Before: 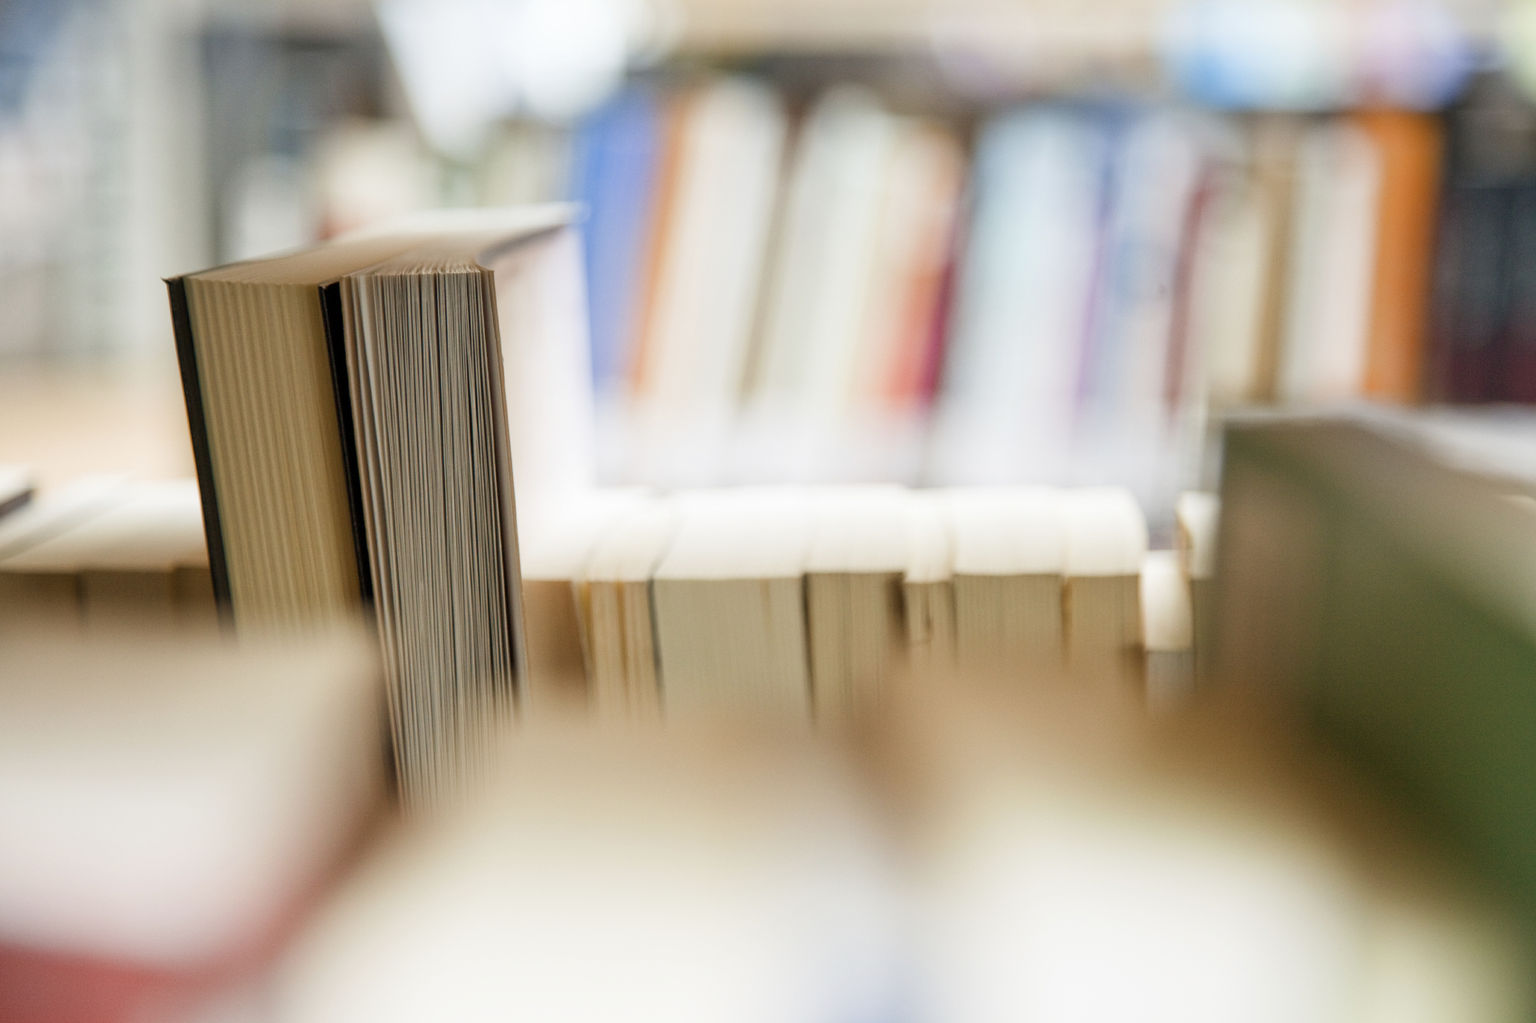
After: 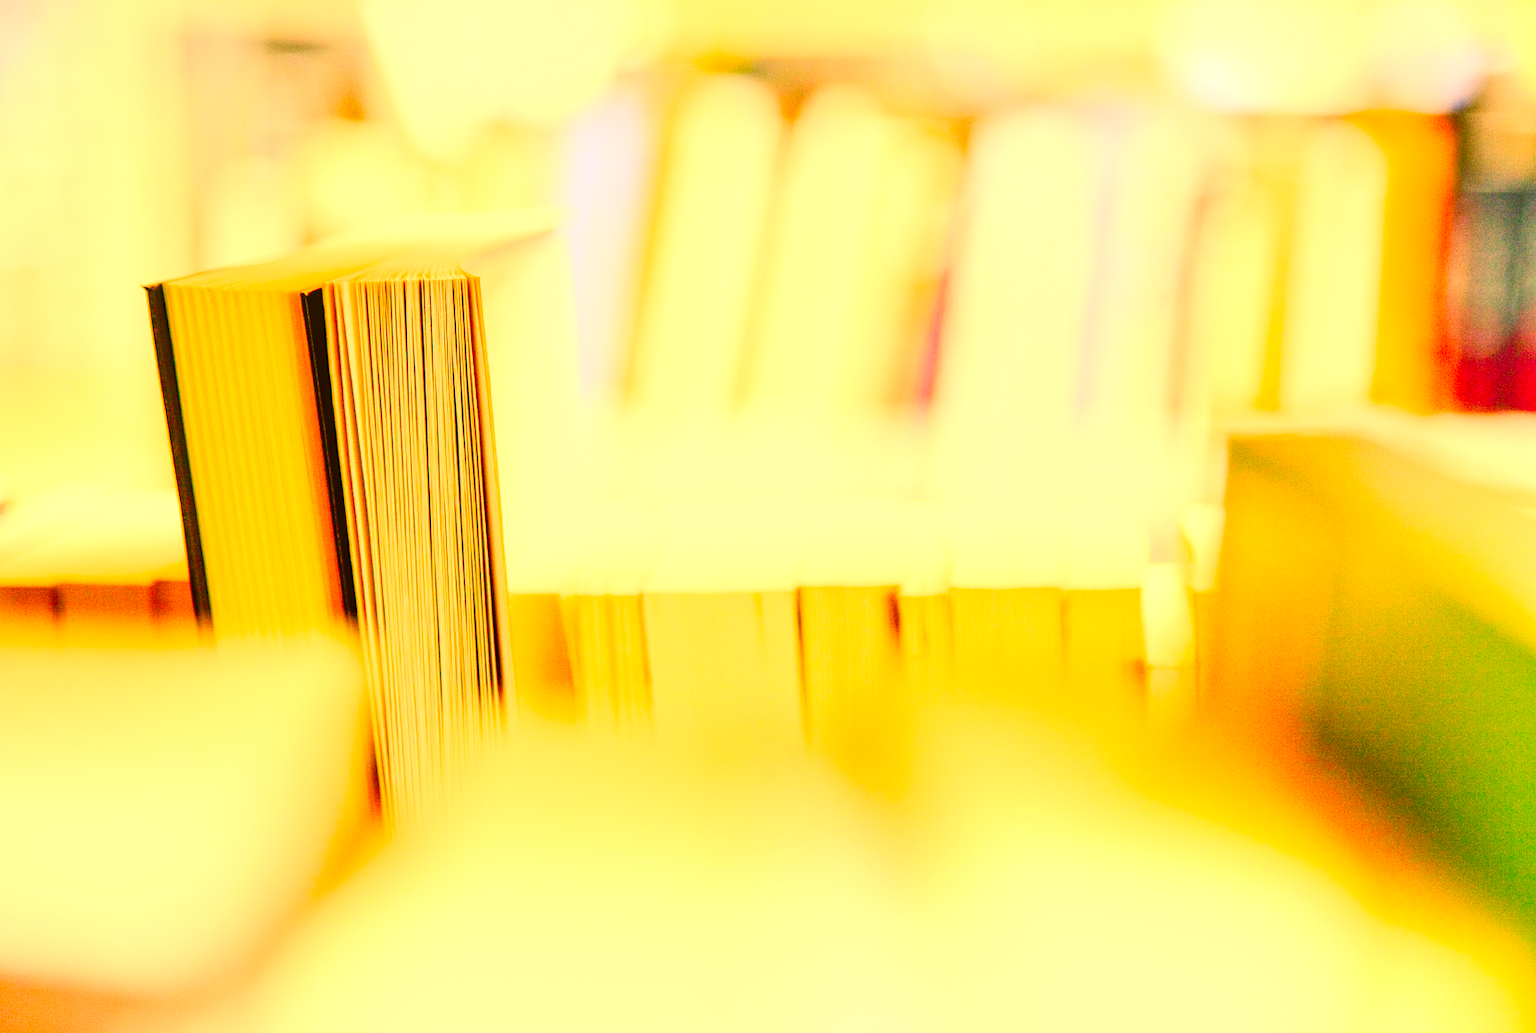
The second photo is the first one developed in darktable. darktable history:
crop and rotate: left 1.596%, right 0.612%, bottom 1.202%
exposure: black level correction 0, exposure 1.282 EV, compensate highlight preservation false
local contrast: on, module defaults
tone curve: curves: ch0 [(0, 0) (0.003, 0.011) (0.011, 0.014) (0.025, 0.023) (0.044, 0.035) (0.069, 0.047) (0.1, 0.065) (0.136, 0.098) (0.177, 0.139) (0.224, 0.214) (0.277, 0.306) (0.335, 0.392) (0.399, 0.484) (0.468, 0.584) (0.543, 0.68) (0.623, 0.772) (0.709, 0.847) (0.801, 0.905) (0.898, 0.951) (1, 1)], preserve colors none
color correction: highlights a* 11.02, highlights b* 30.6, shadows a* 2.65, shadows b* 16.95, saturation 1.76
contrast brightness saturation: contrast 0.203, brightness 0.166, saturation 0.218
